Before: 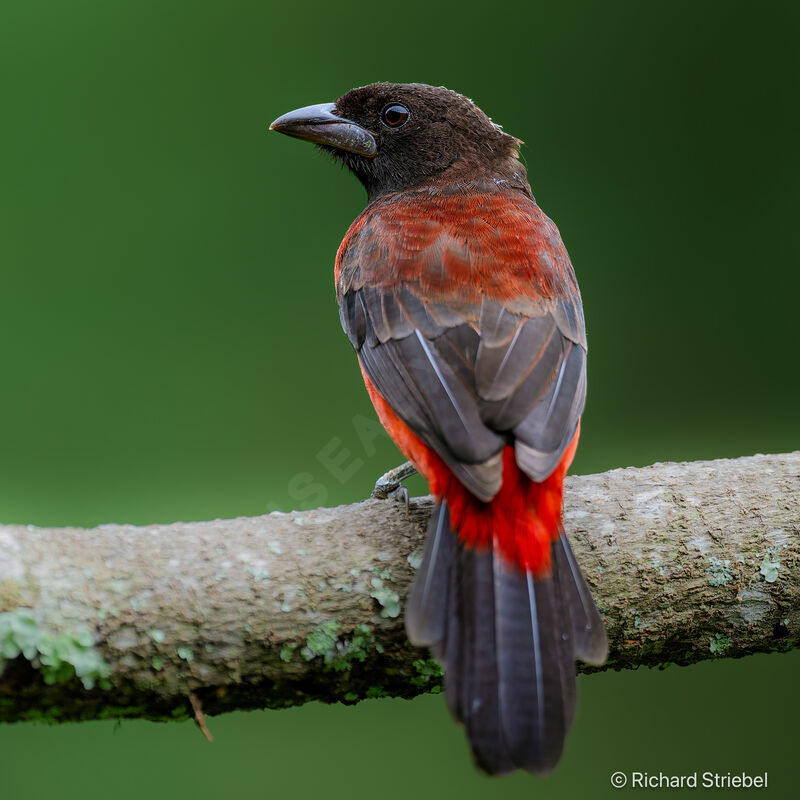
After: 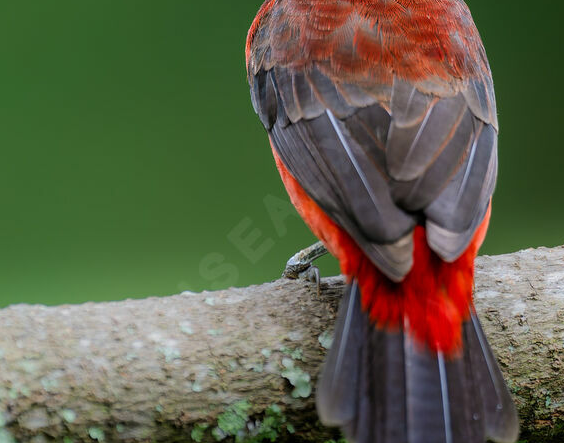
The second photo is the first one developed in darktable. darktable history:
crop: left 11.128%, top 27.522%, right 18.307%, bottom 17.04%
